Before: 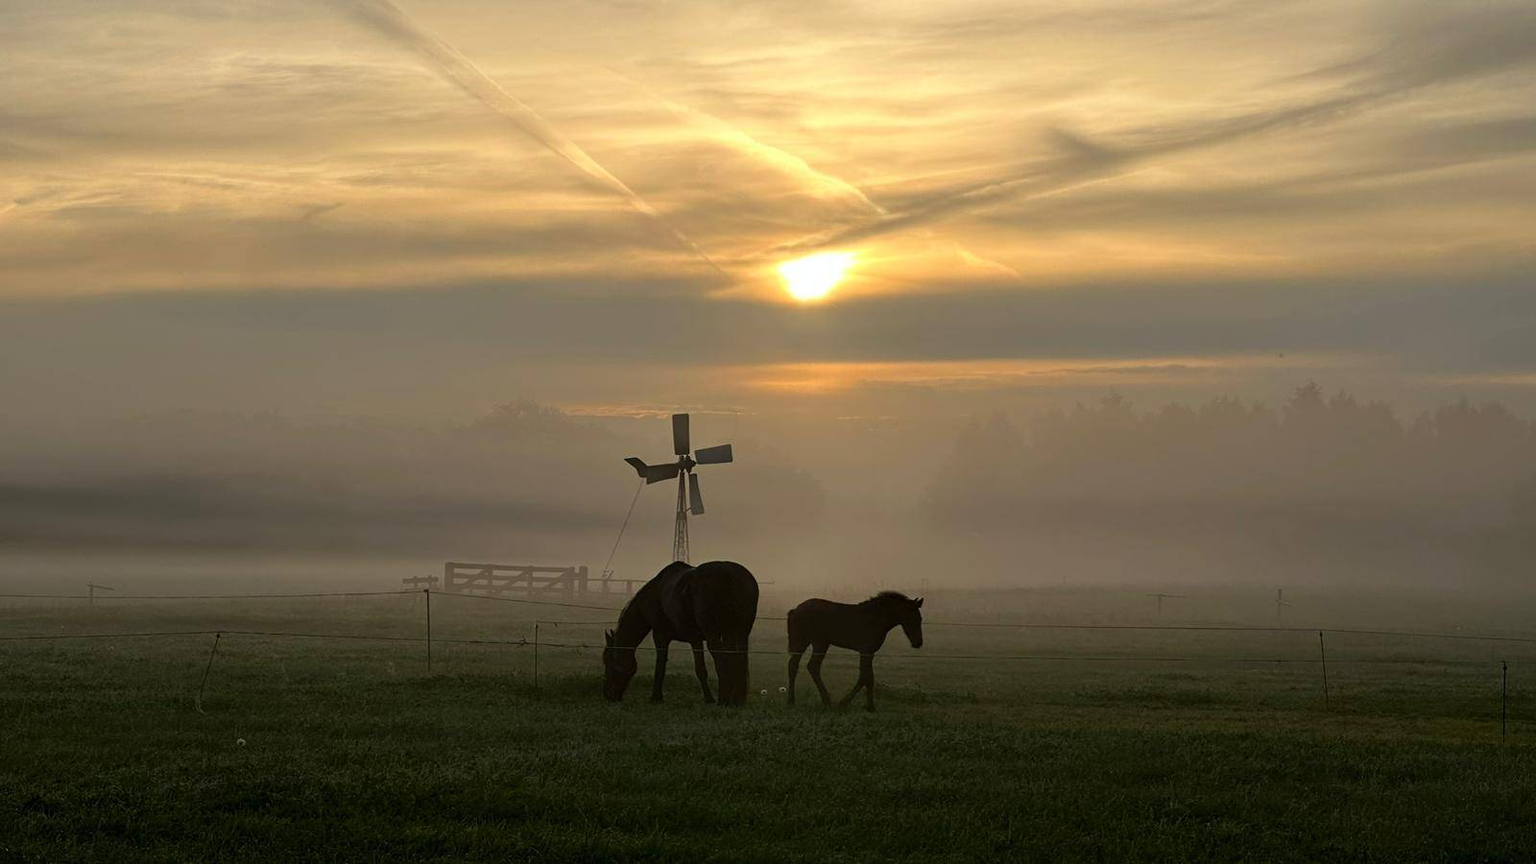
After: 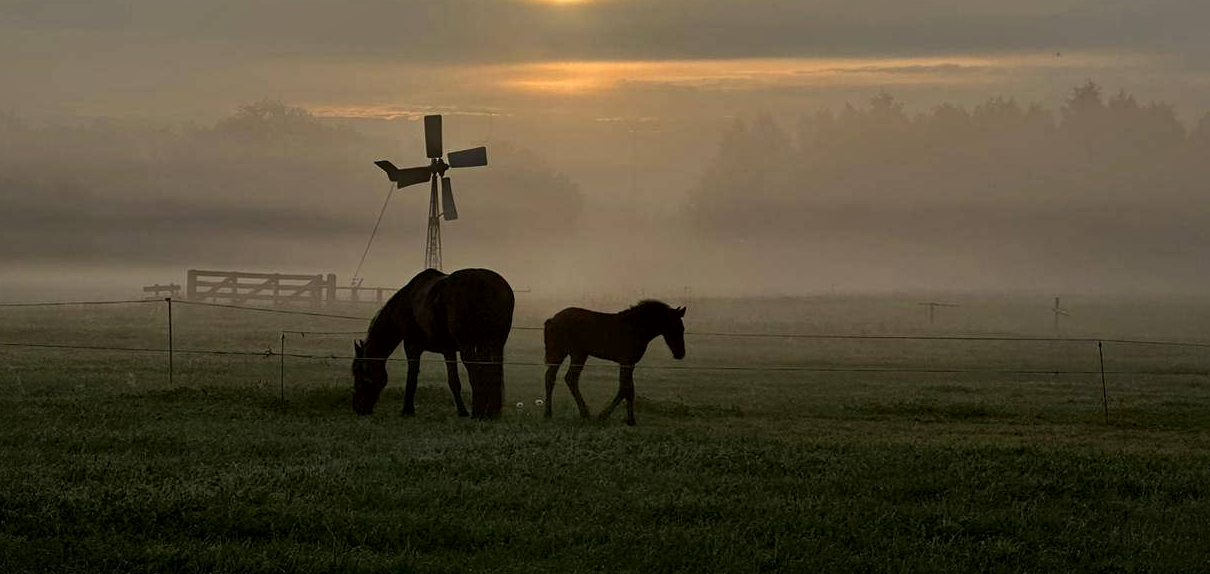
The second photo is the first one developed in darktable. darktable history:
crop and rotate: left 17.299%, top 35.115%, right 7.015%, bottom 1.024%
local contrast: mode bilateral grid, contrast 20, coarseness 50, detail 150%, midtone range 0.2
